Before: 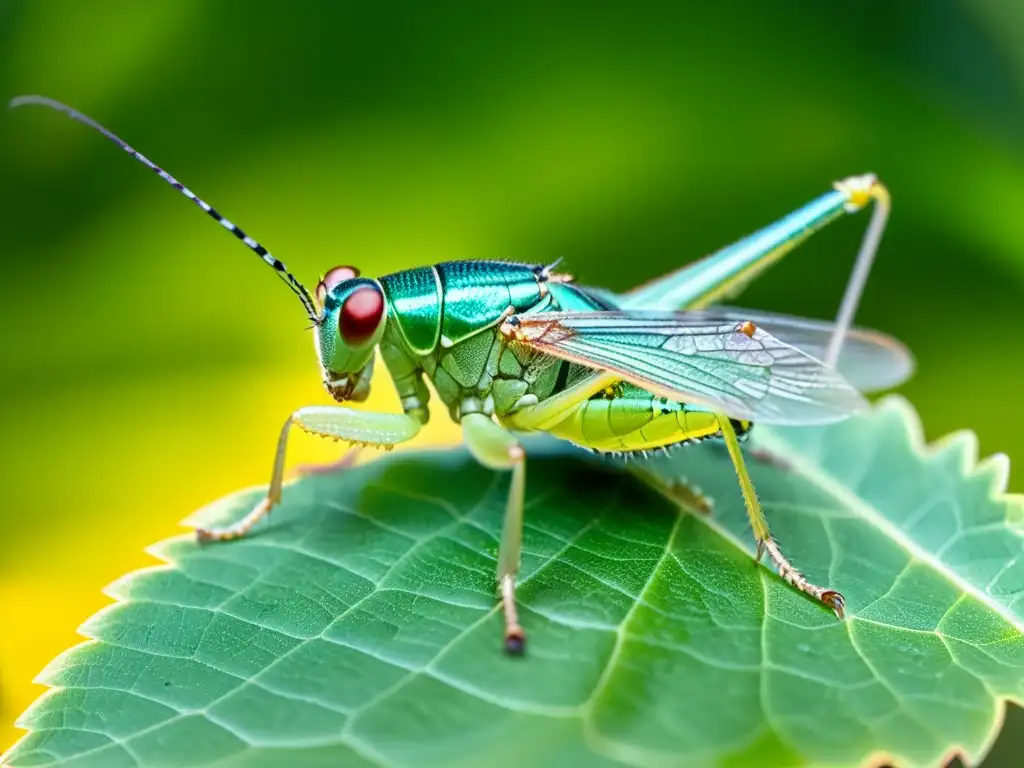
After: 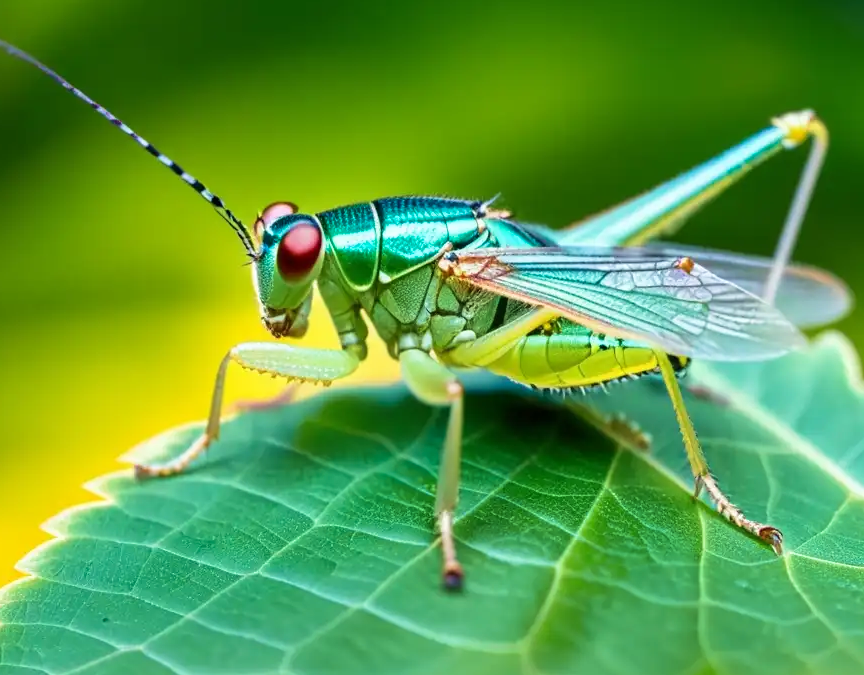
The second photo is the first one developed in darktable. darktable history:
crop: left 6.088%, top 8.366%, right 9.53%, bottom 3.737%
velvia: on, module defaults
